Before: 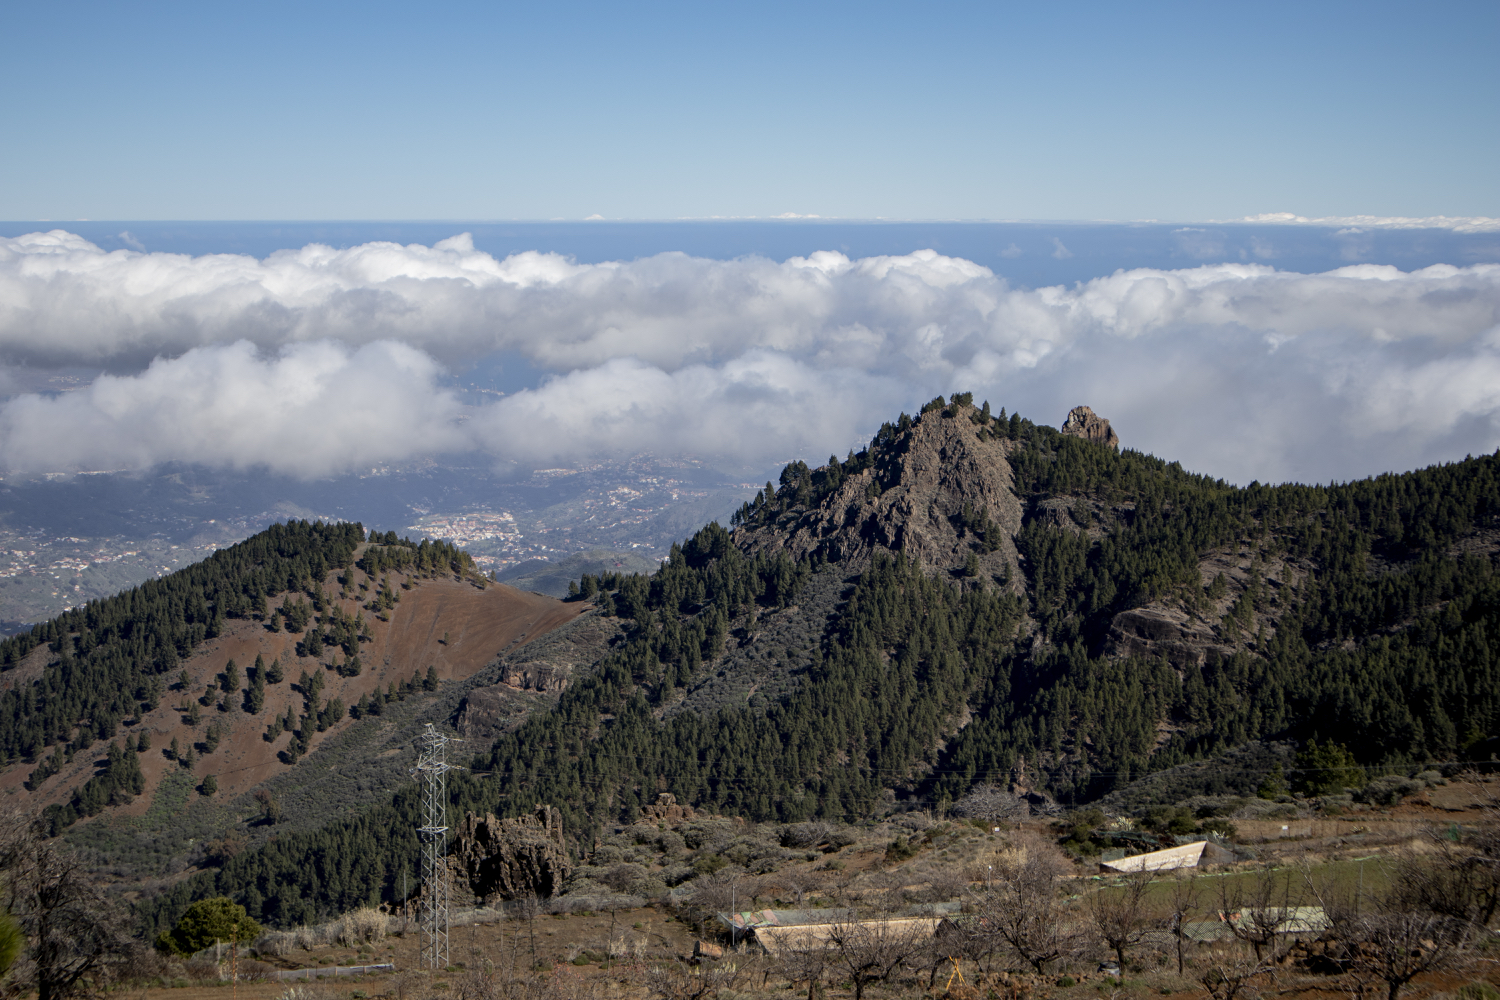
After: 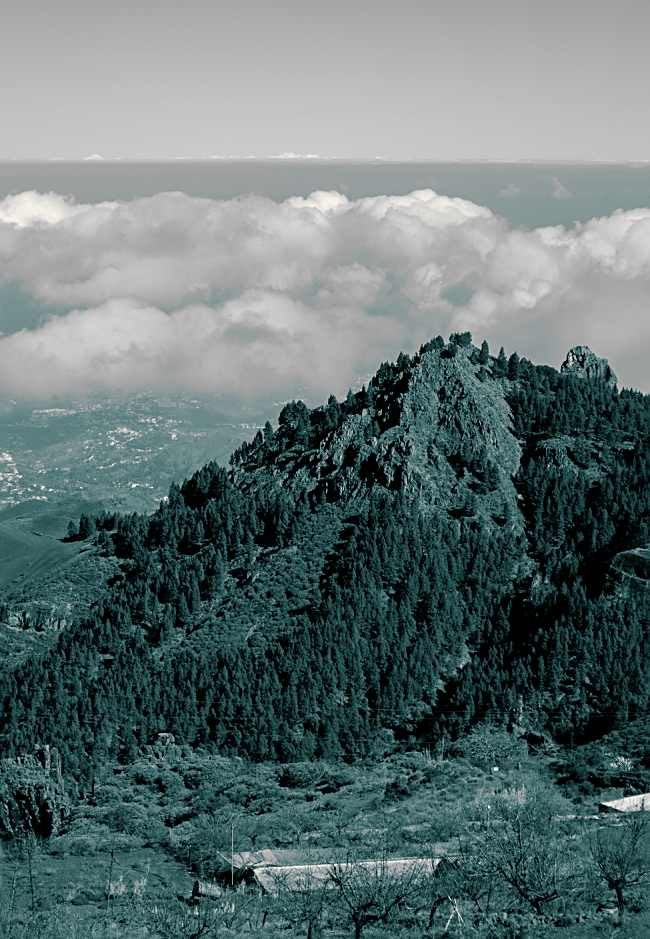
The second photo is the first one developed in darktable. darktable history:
split-toning: shadows › hue 186.43°, highlights › hue 49.29°, compress 30.29%
crop: left 33.452%, top 6.025%, right 23.155%
sharpen: on, module defaults
monochrome: on, module defaults
